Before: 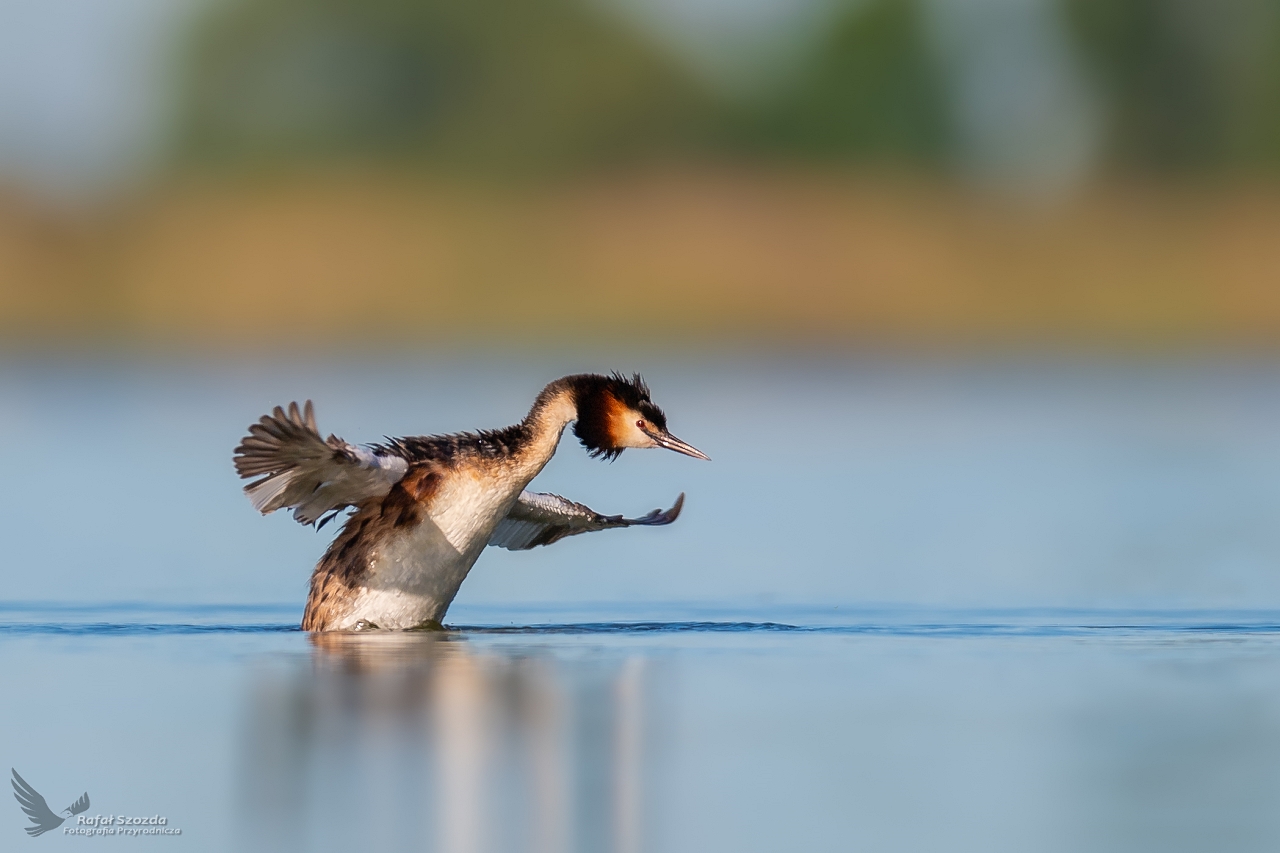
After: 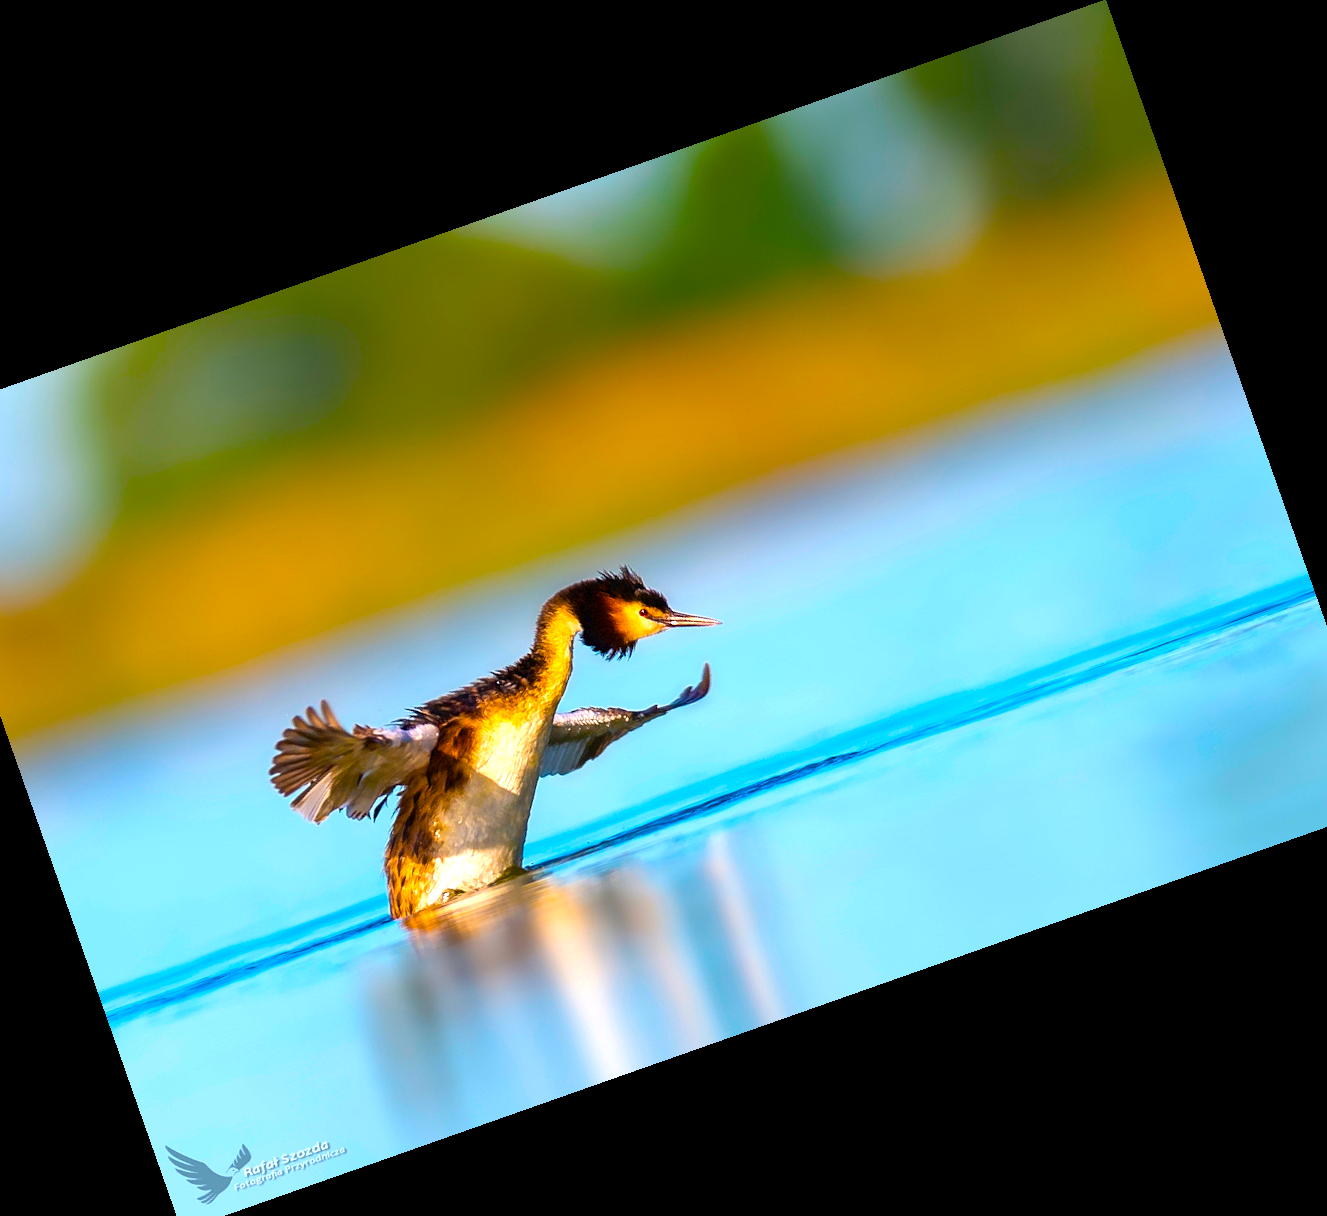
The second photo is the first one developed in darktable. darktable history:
crop and rotate: angle 19.43°, left 6.812%, right 4.125%, bottom 1.087%
color balance rgb: linear chroma grading › global chroma 20%, perceptual saturation grading › global saturation 65%, perceptual saturation grading › highlights 50%, perceptual saturation grading › shadows 30%, perceptual brilliance grading › global brilliance 12%, perceptual brilliance grading › highlights 15%, global vibrance 20%
